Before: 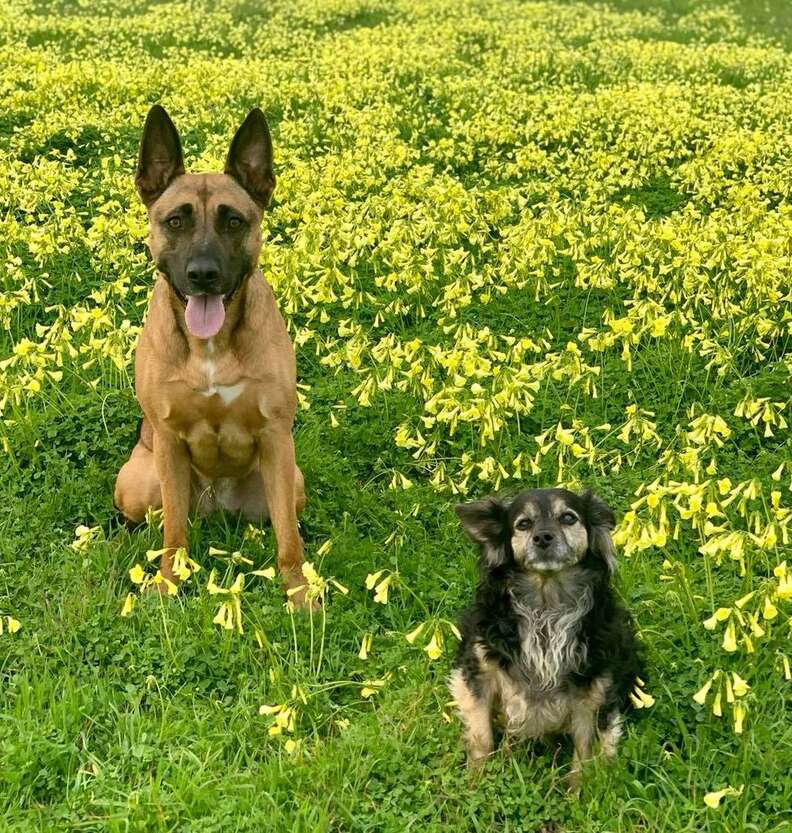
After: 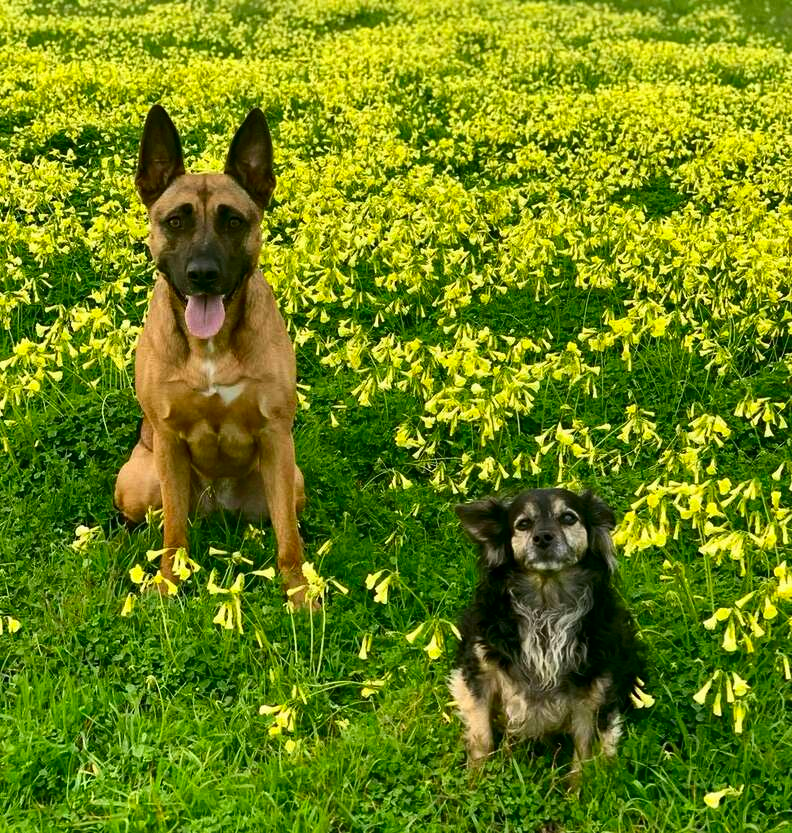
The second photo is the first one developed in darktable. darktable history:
contrast brightness saturation: contrast 0.124, brightness -0.118, saturation 0.202
